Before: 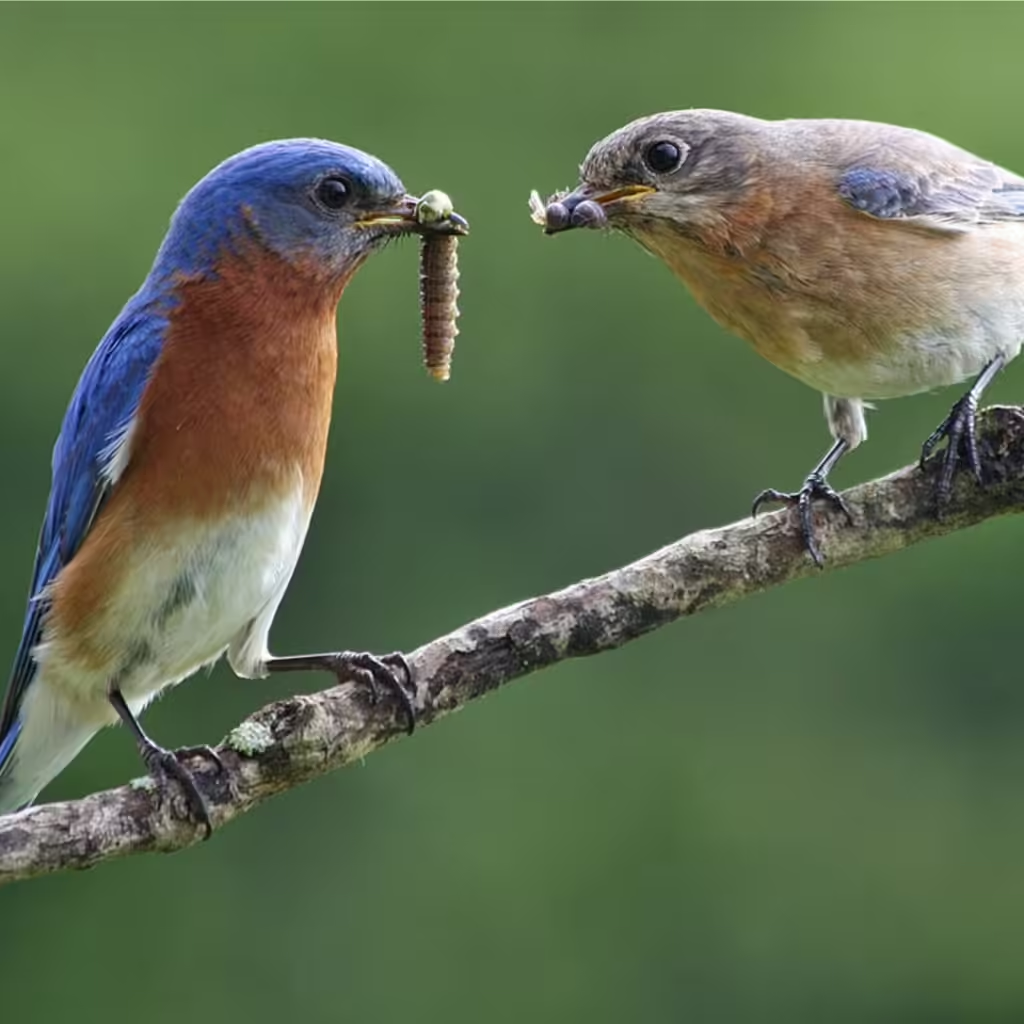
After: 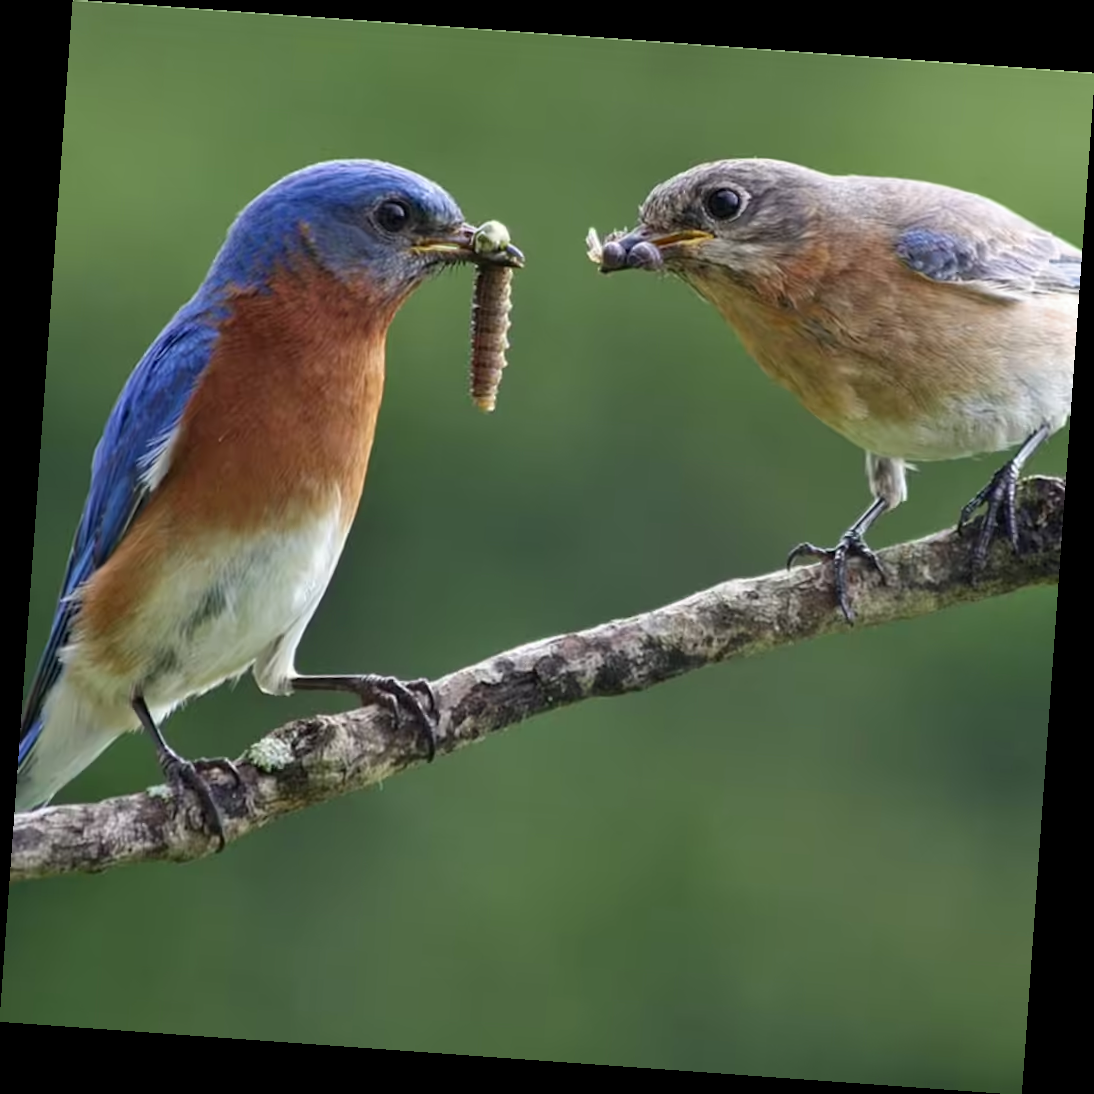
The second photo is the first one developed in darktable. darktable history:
exposure: black level correction 0.001, compensate highlight preservation false
rotate and perspective: rotation 4.1°, automatic cropping off
